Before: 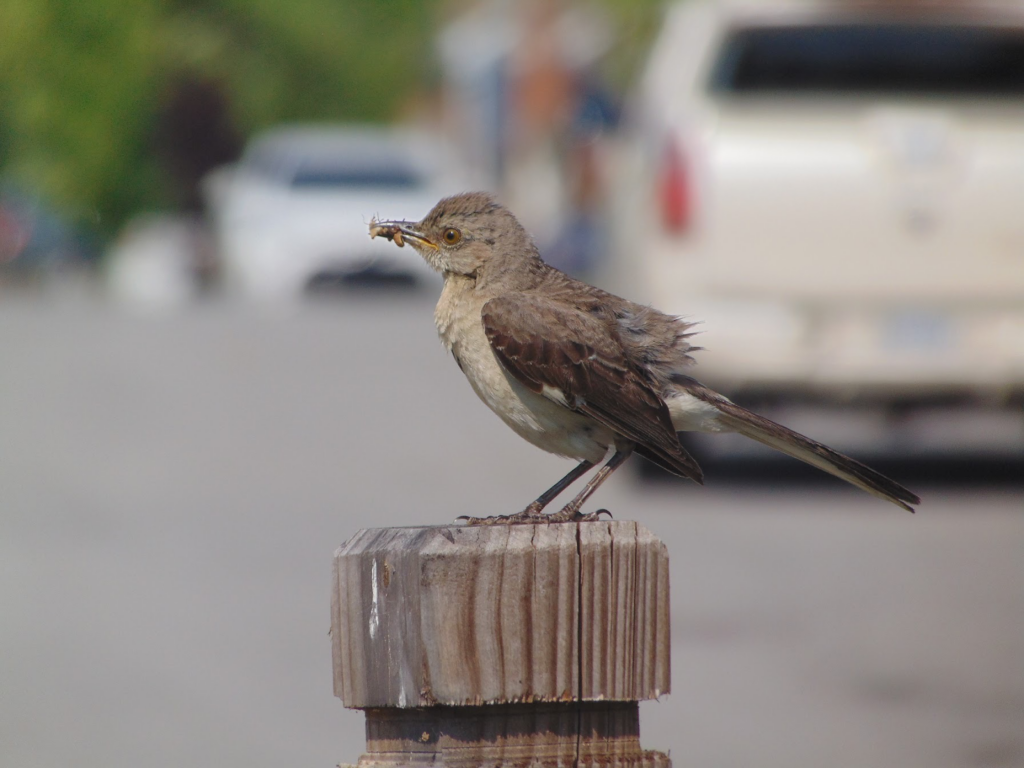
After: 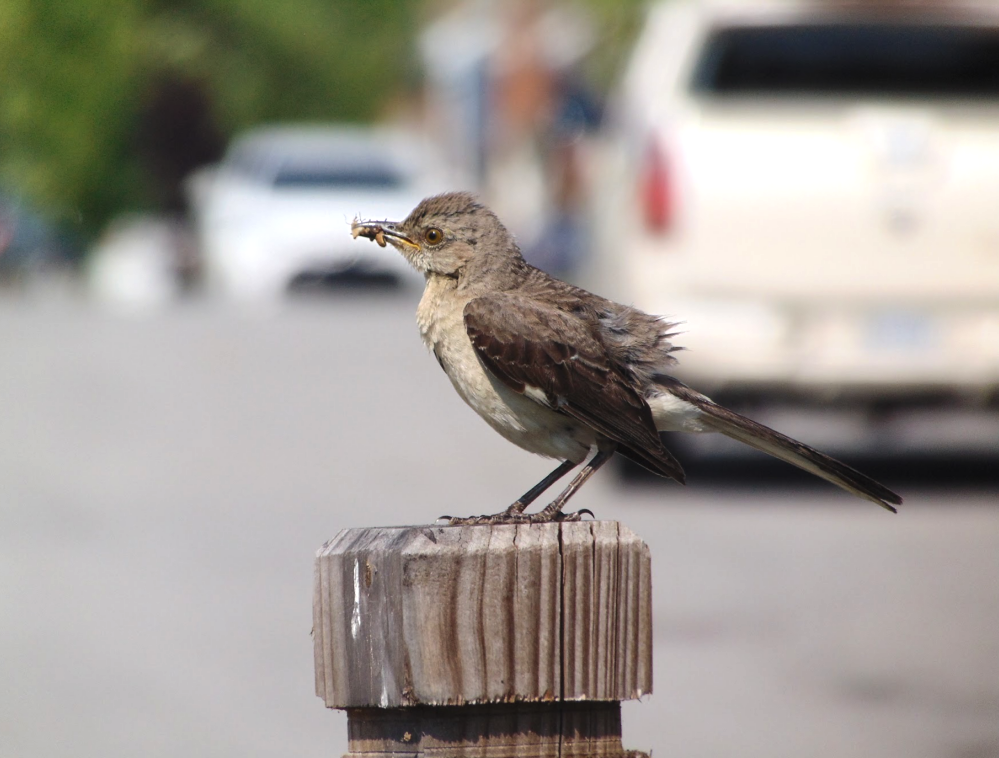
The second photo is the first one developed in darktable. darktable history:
crop and rotate: left 1.774%, right 0.633%, bottom 1.28%
tone equalizer: -8 EV -0.75 EV, -7 EV -0.7 EV, -6 EV -0.6 EV, -5 EV -0.4 EV, -3 EV 0.4 EV, -2 EV 0.6 EV, -1 EV 0.7 EV, +0 EV 0.75 EV, edges refinement/feathering 500, mask exposure compensation -1.57 EV, preserve details no
